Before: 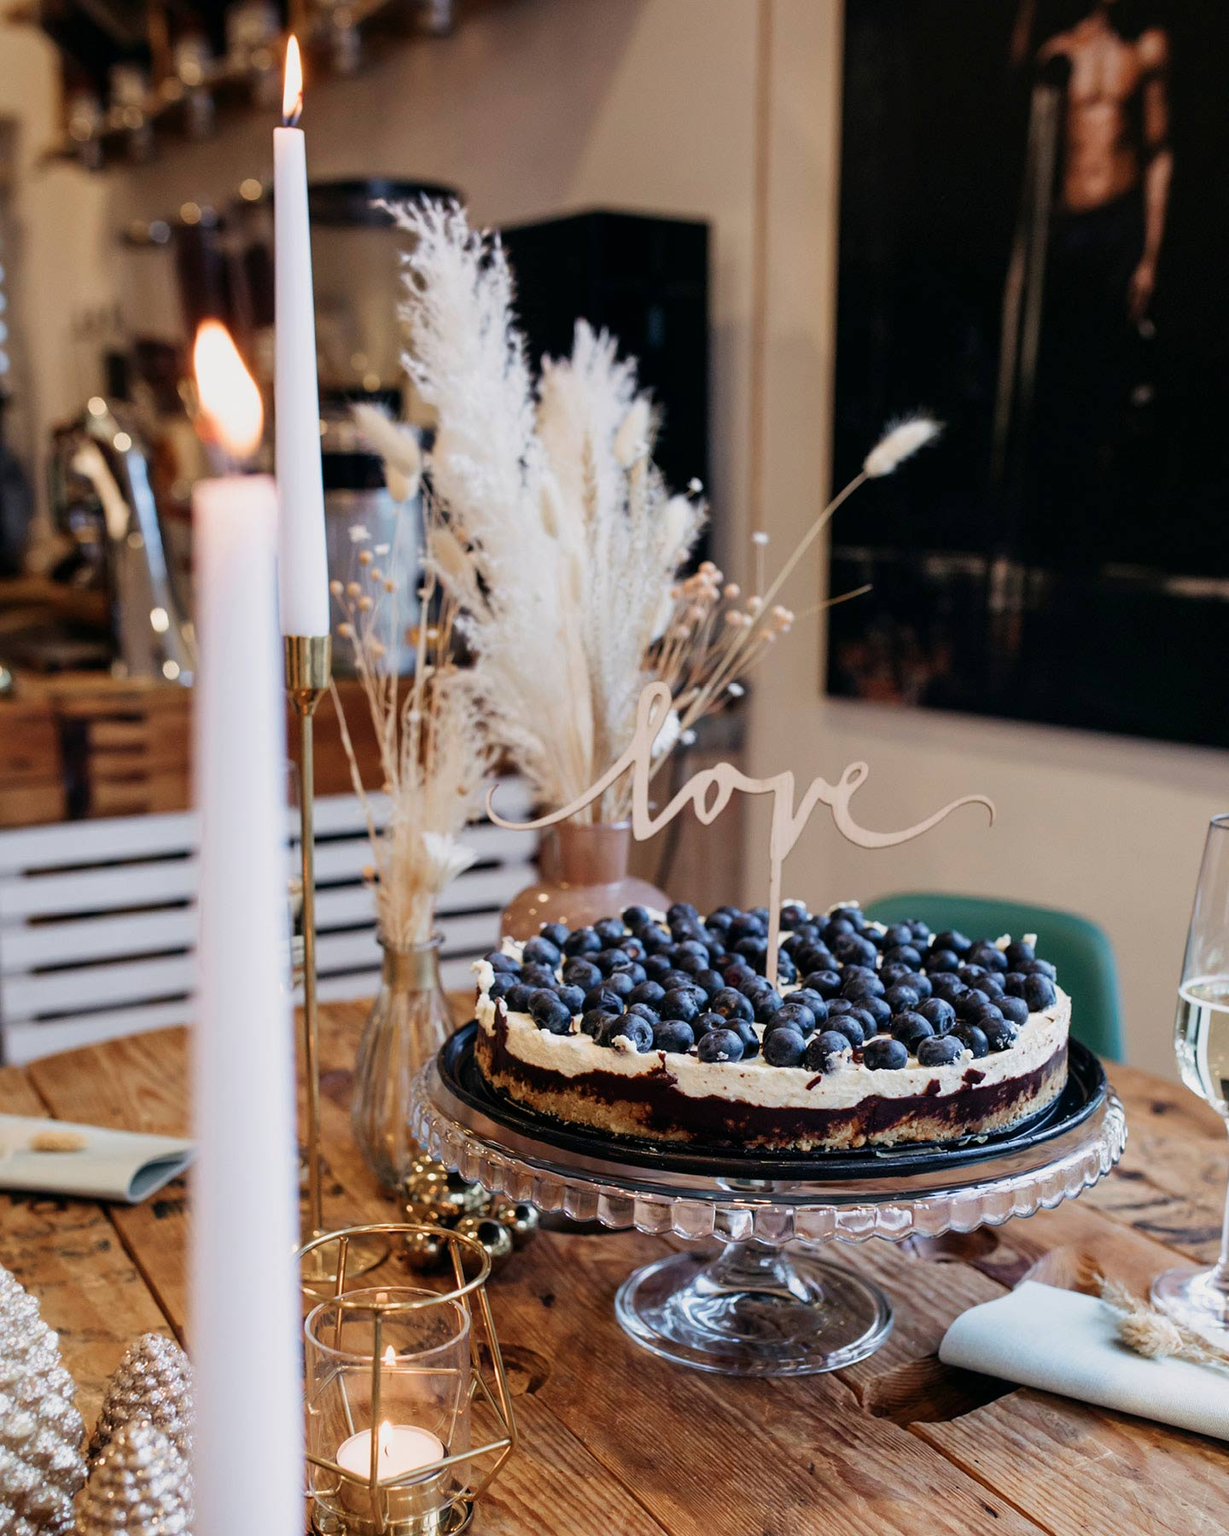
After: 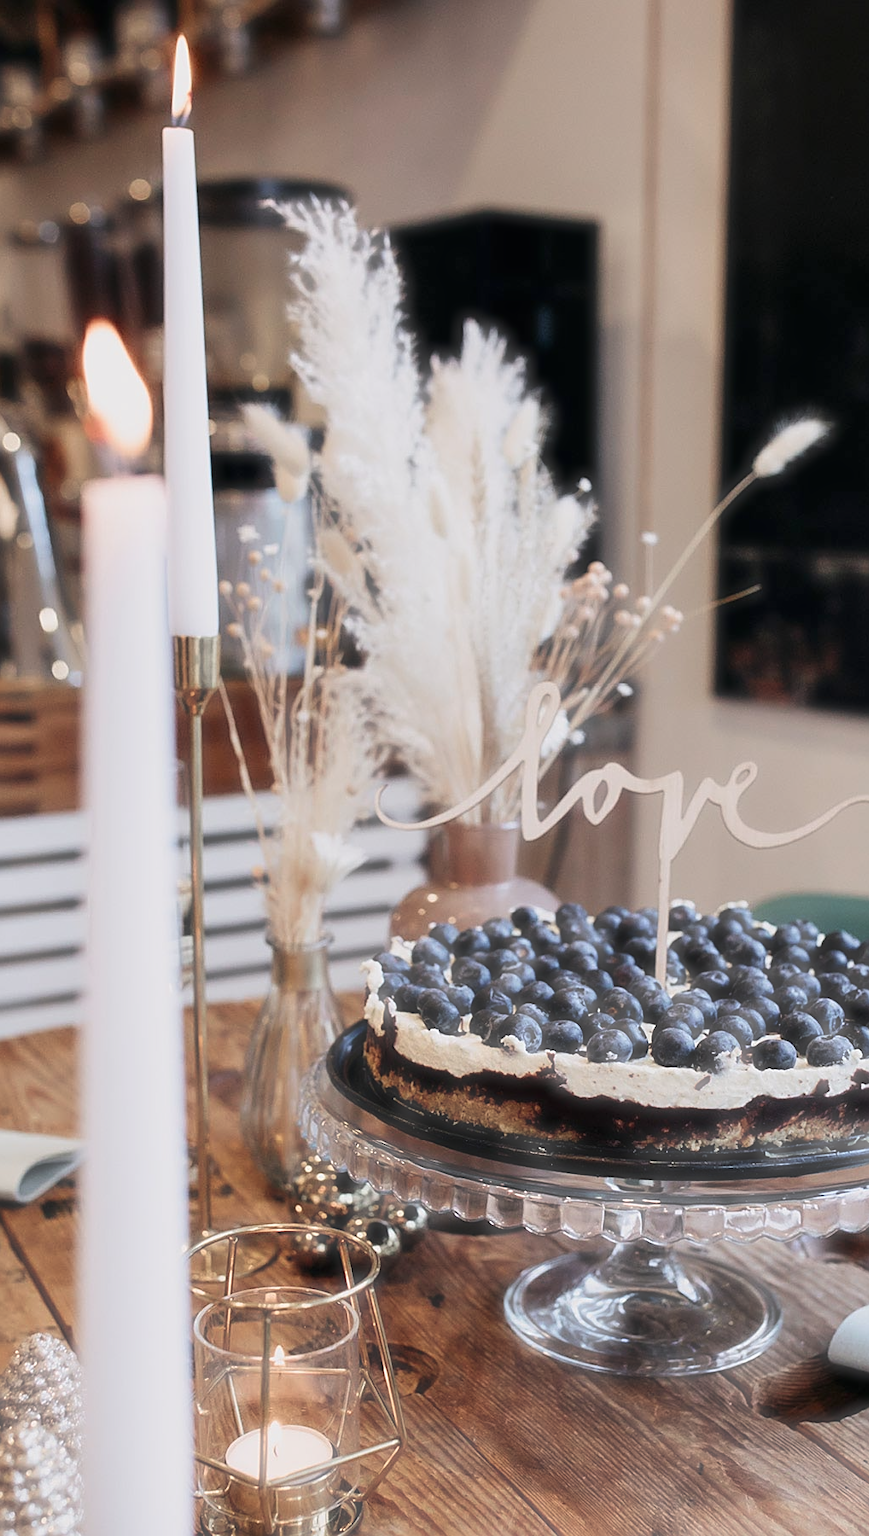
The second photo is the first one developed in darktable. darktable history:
levels: levels [0, 0.499, 1]
haze removal: strength -0.9, distance 0.225, compatibility mode true, adaptive false
sharpen: on, module defaults
crop and rotate: left 9.061%, right 20.142%
